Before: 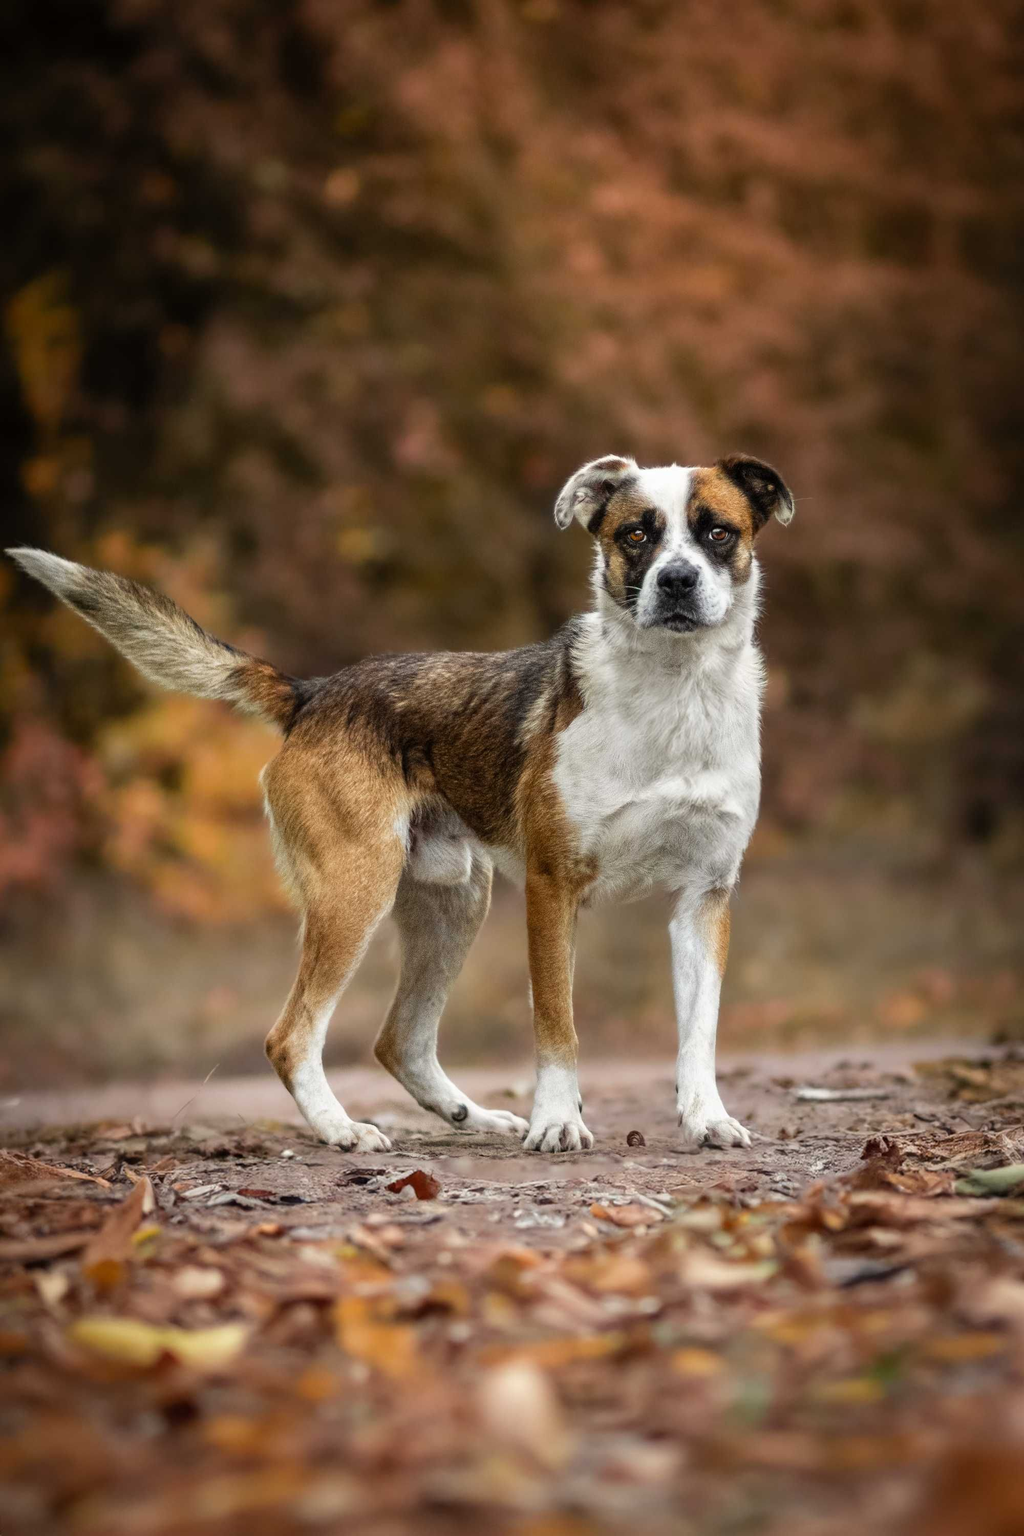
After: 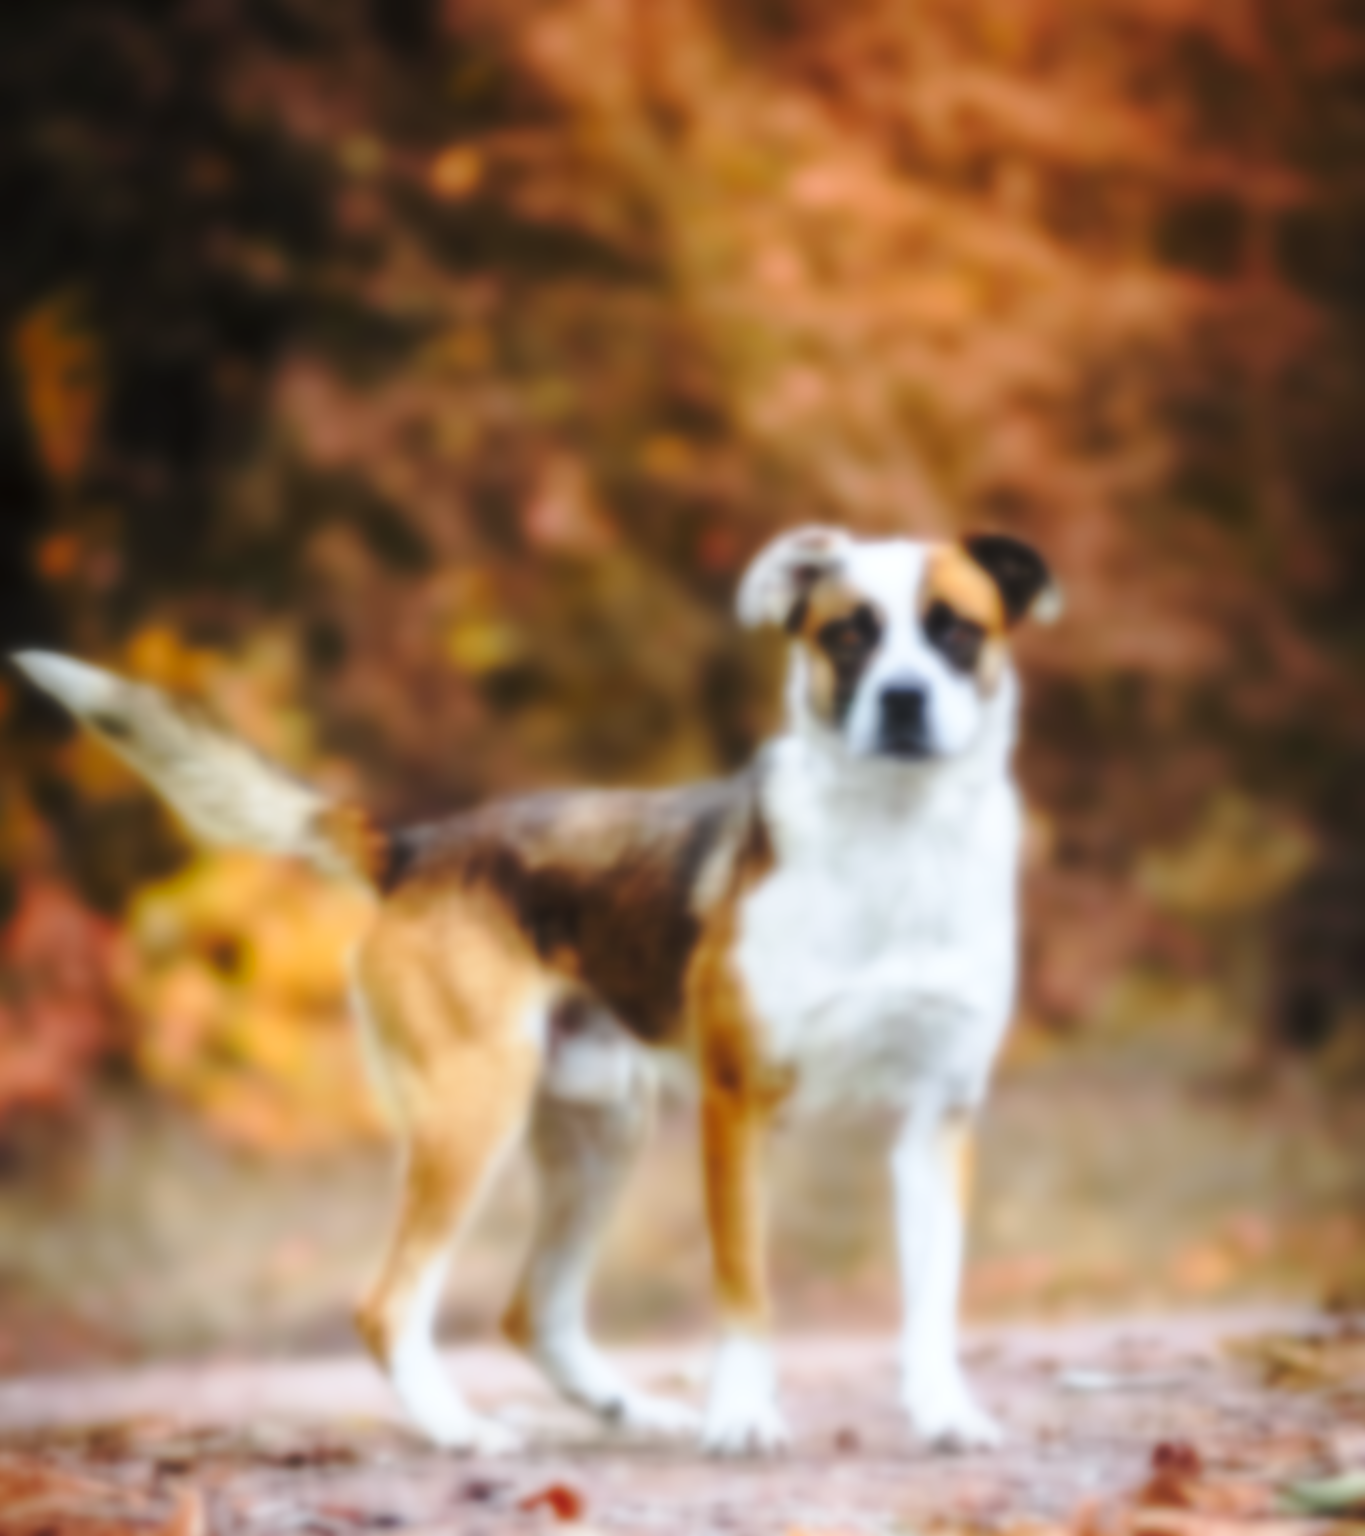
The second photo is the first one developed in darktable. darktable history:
contrast brightness saturation: brightness 0.09, saturation 0.19
base curve: curves: ch0 [(0, 0) (0.036, 0.037) (0.121, 0.228) (0.46, 0.76) (0.859, 0.983) (1, 1)], preserve colors none
sharpen: on, module defaults
color calibration: x 0.37, y 0.382, temperature 4313.32 K
crop: top 3.857%, bottom 21.132%
lowpass: on, module defaults
